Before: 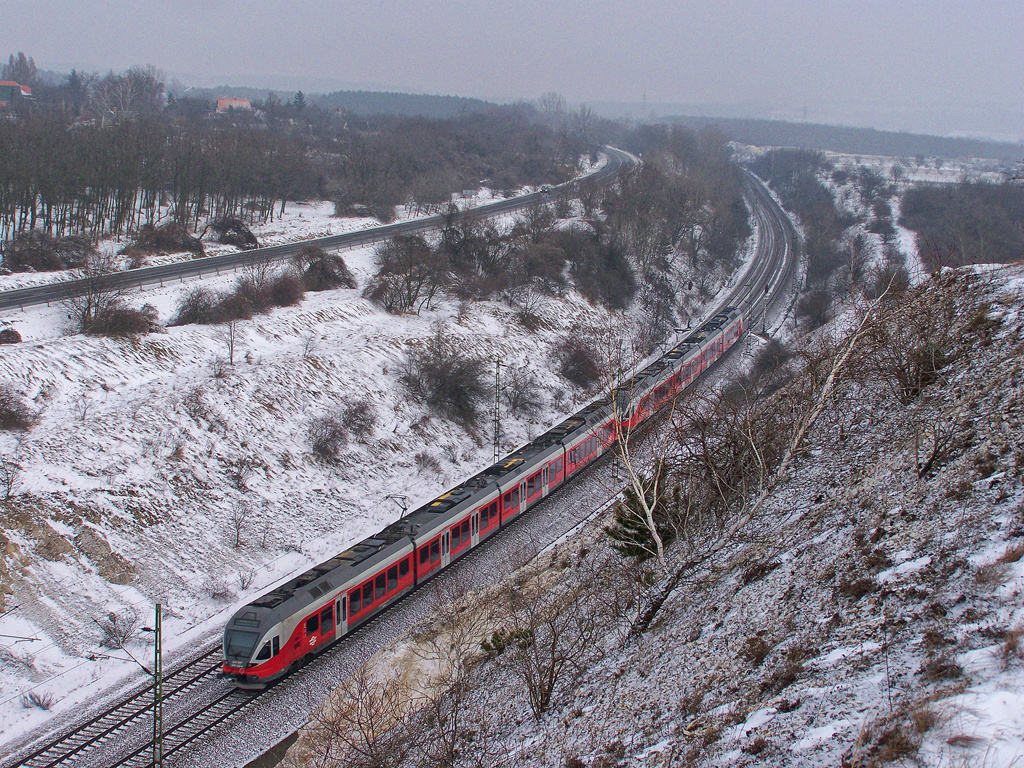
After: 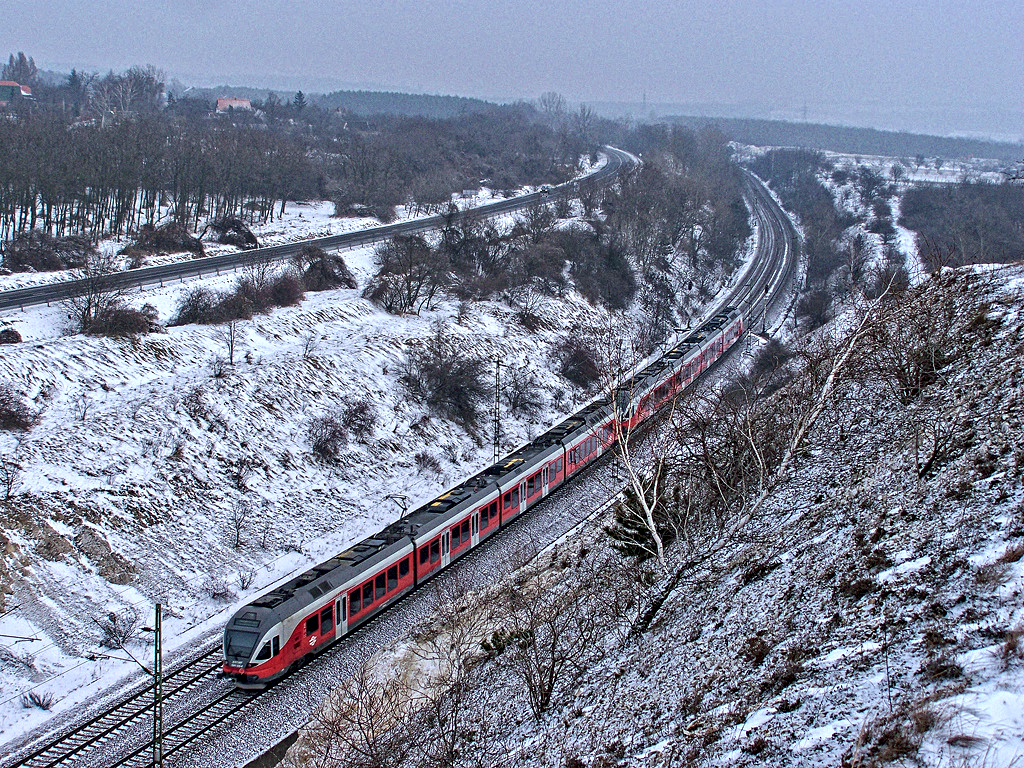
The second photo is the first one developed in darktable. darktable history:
contrast equalizer: octaves 7, y [[0.5, 0.542, 0.583, 0.625, 0.667, 0.708], [0.5 ×6], [0.5 ×6], [0 ×6], [0 ×6]]
color calibration: illuminant custom, x 0.368, y 0.373, temperature 4330.32 K
